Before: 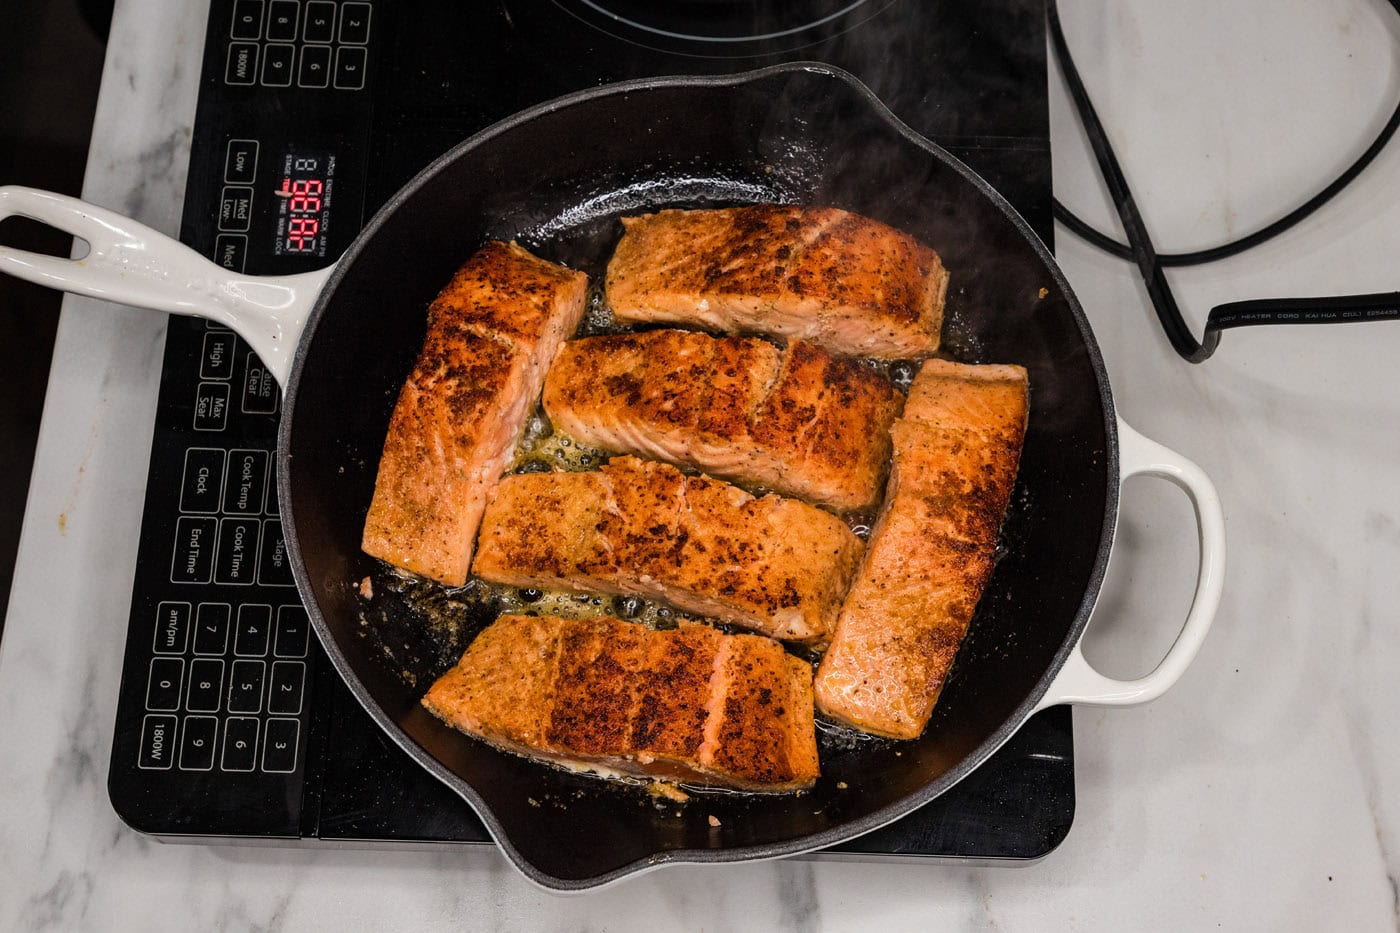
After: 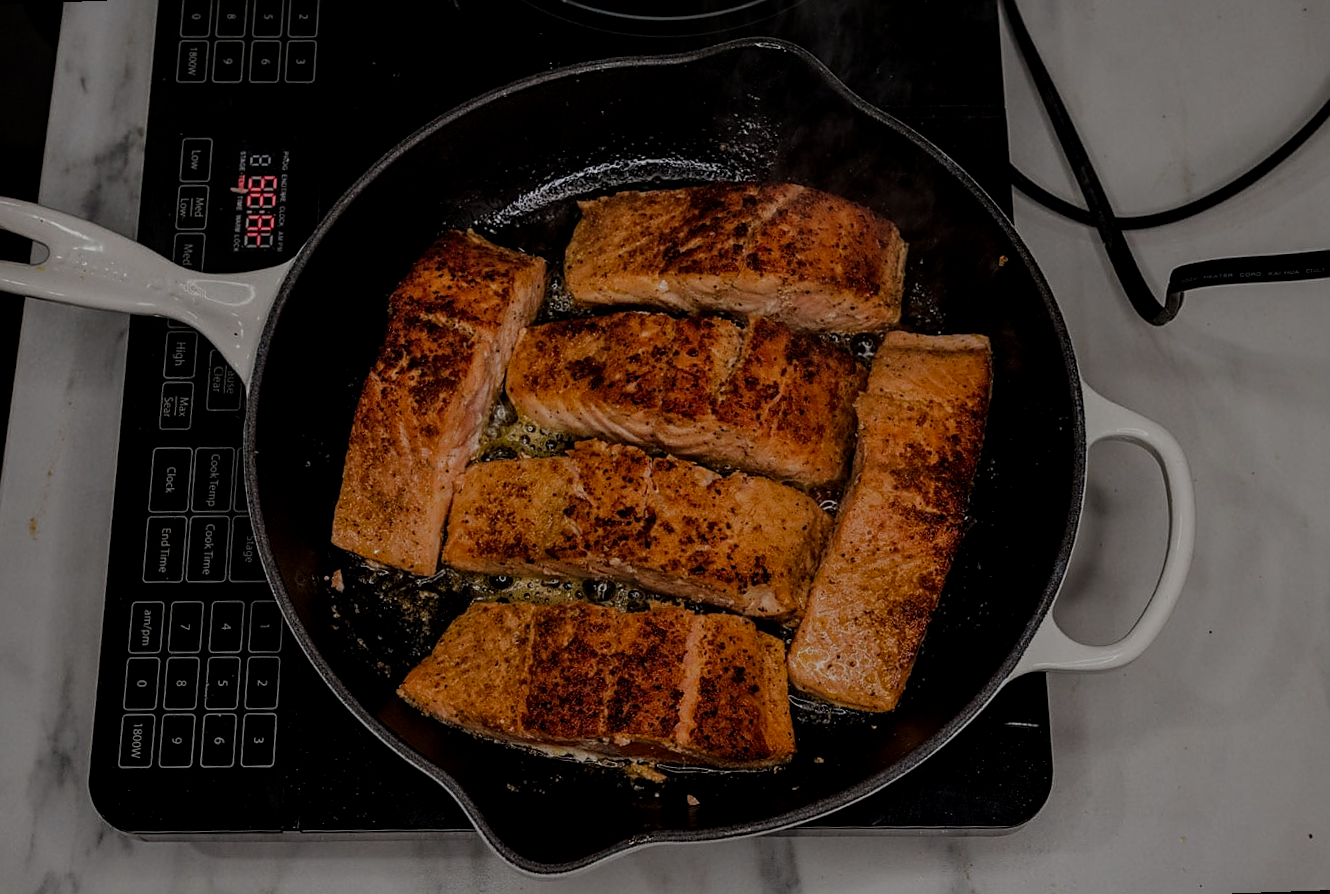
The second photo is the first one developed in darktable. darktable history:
exposure: exposure -2.446 EV, compensate highlight preservation false
rotate and perspective: rotation -2.12°, lens shift (vertical) 0.009, lens shift (horizontal) -0.008, automatic cropping original format, crop left 0.036, crop right 0.964, crop top 0.05, crop bottom 0.959
levels: levels [0, 0.374, 0.749]
local contrast: on, module defaults
shadows and highlights: shadows 0, highlights 40
sharpen: on, module defaults
